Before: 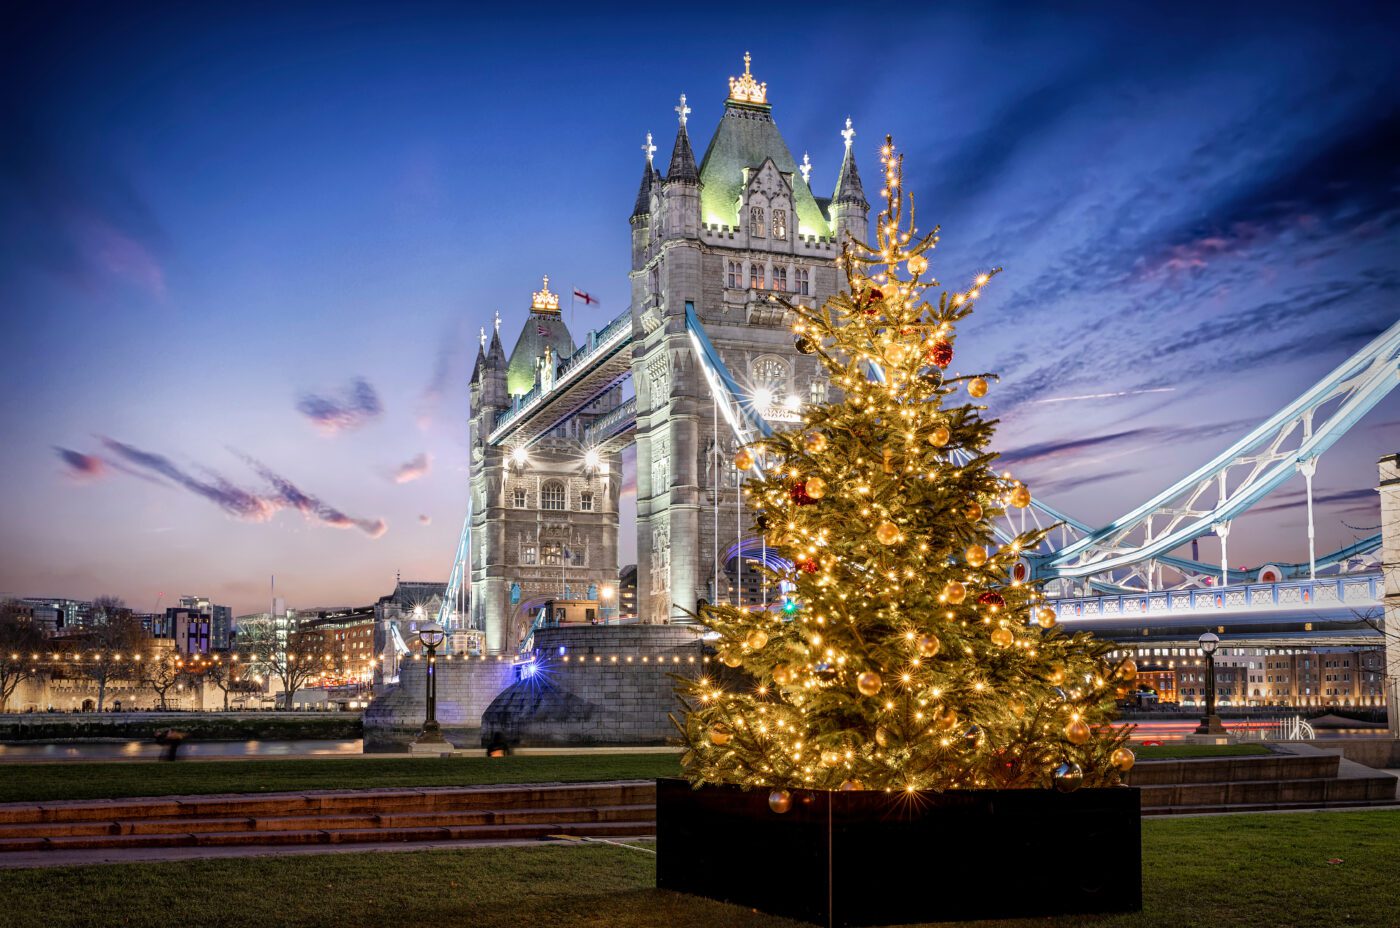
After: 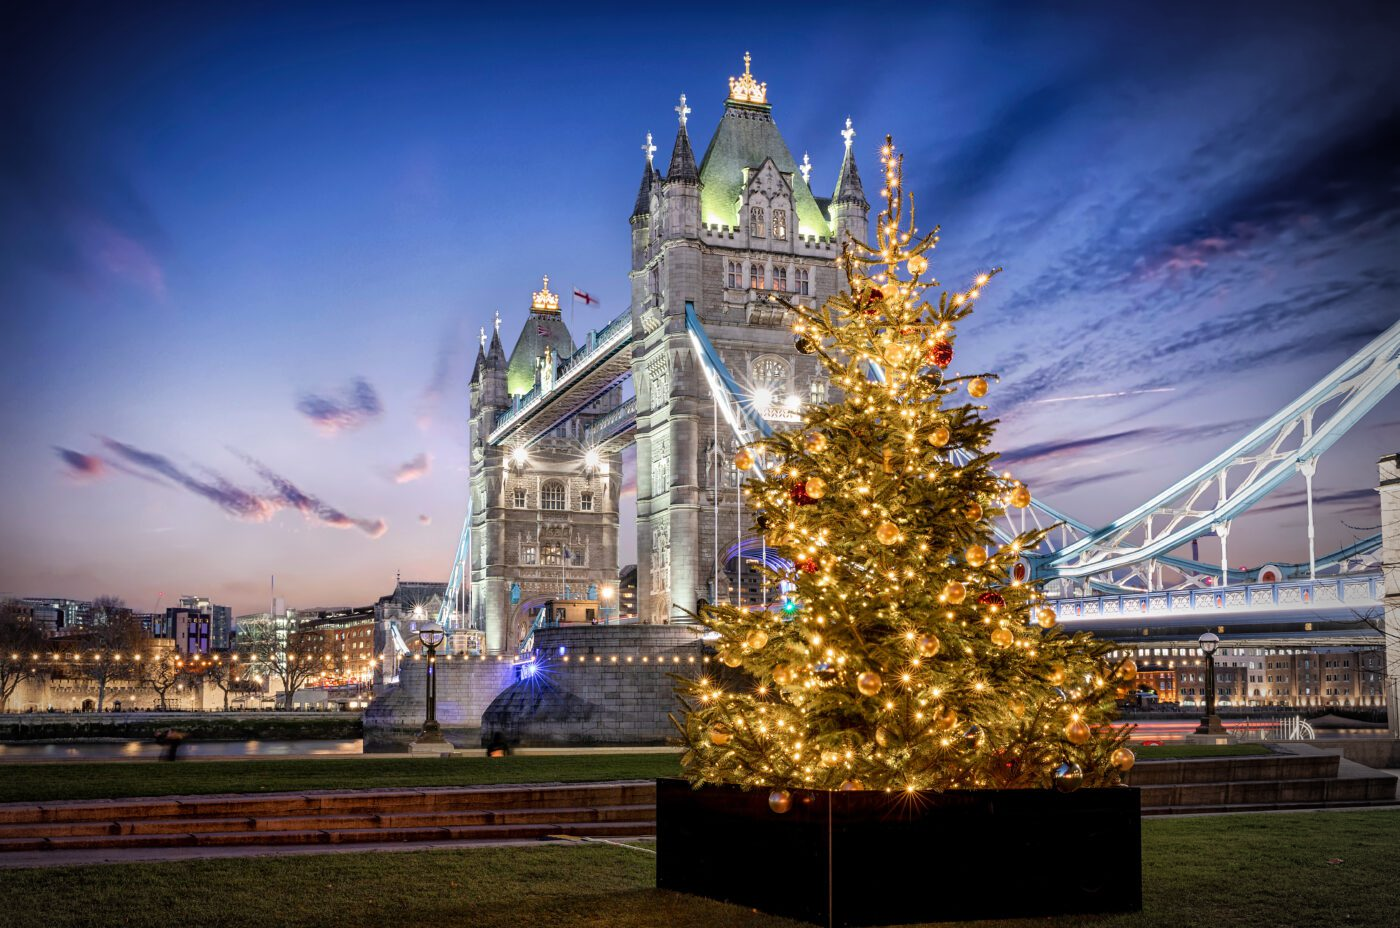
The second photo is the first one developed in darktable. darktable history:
vignetting: brightness -0.289, center (-0.121, -0.005)
